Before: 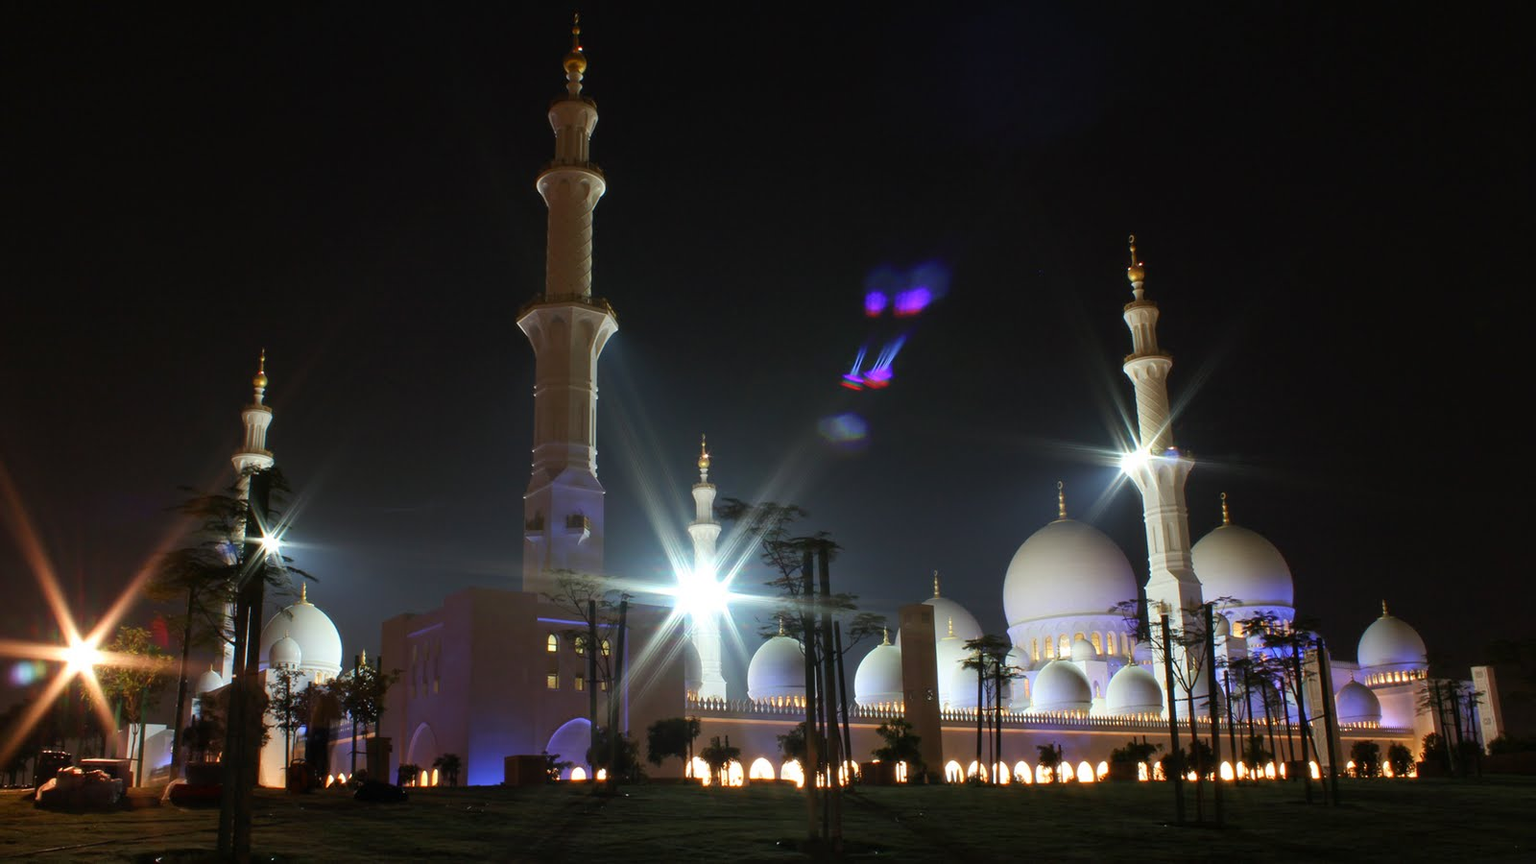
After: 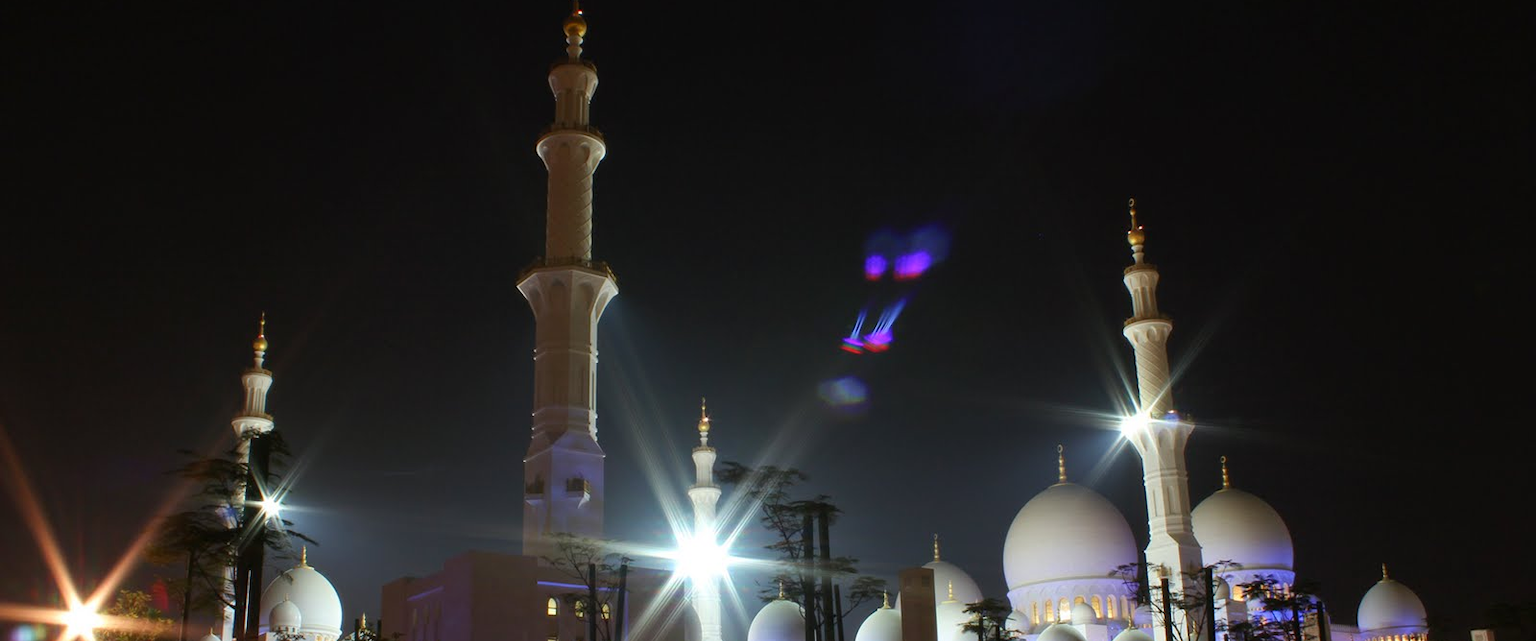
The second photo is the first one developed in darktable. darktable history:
crop: top 4.263%, bottom 21.41%
